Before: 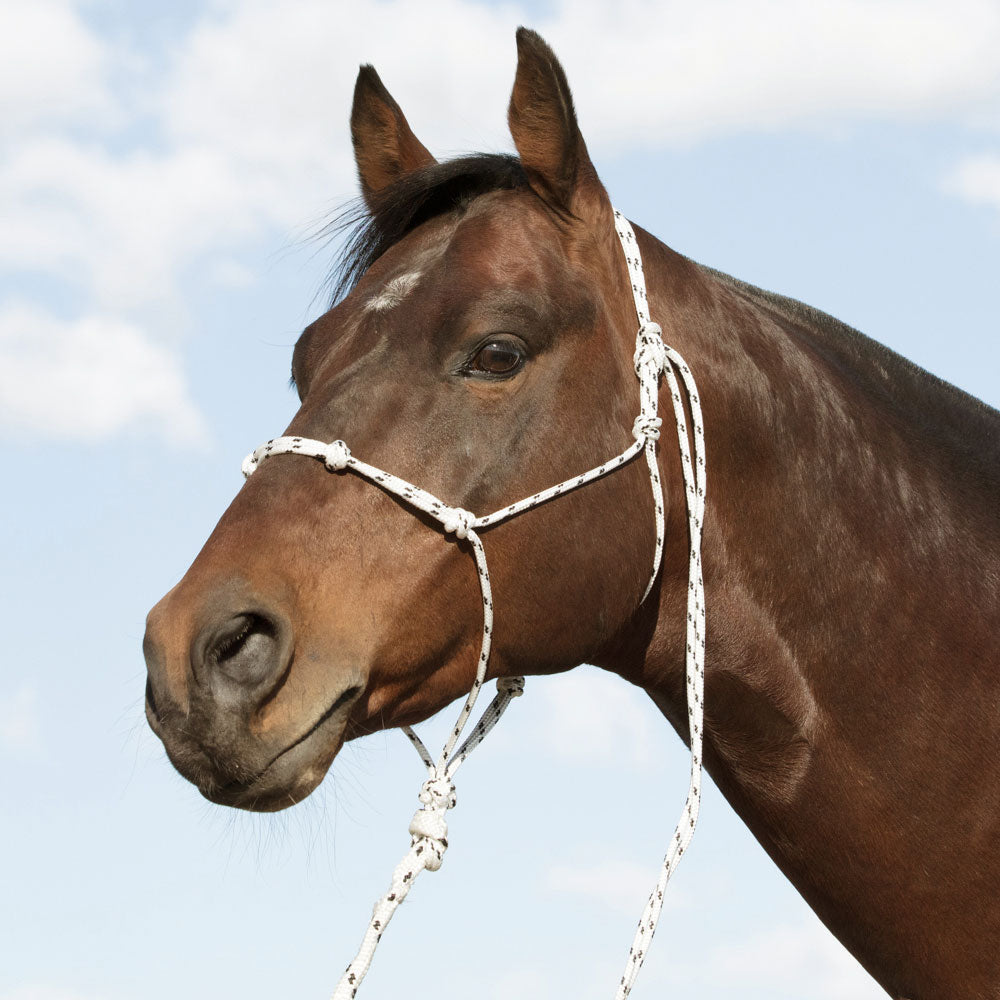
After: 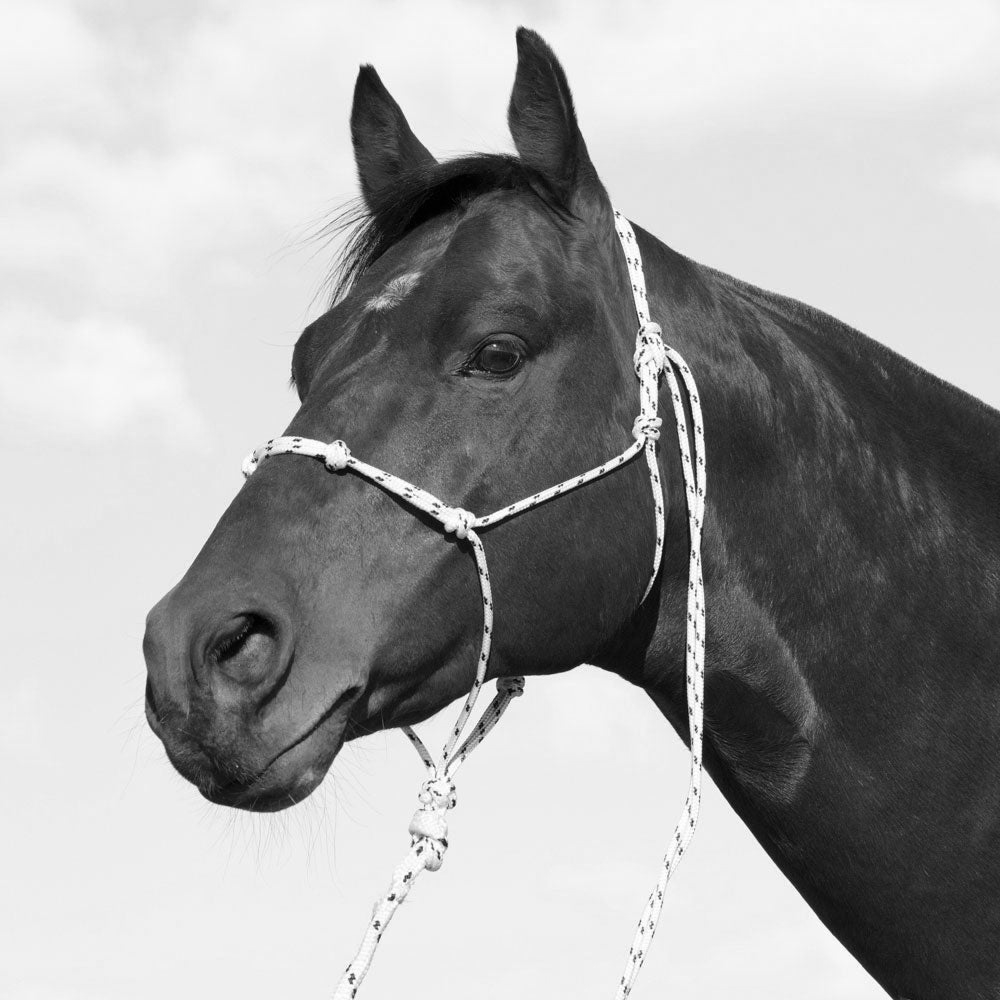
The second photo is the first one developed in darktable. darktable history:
color calibration: output gray [0.246, 0.254, 0.501, 0], x 0.37, y 0.382, temperature 4312.8 K
